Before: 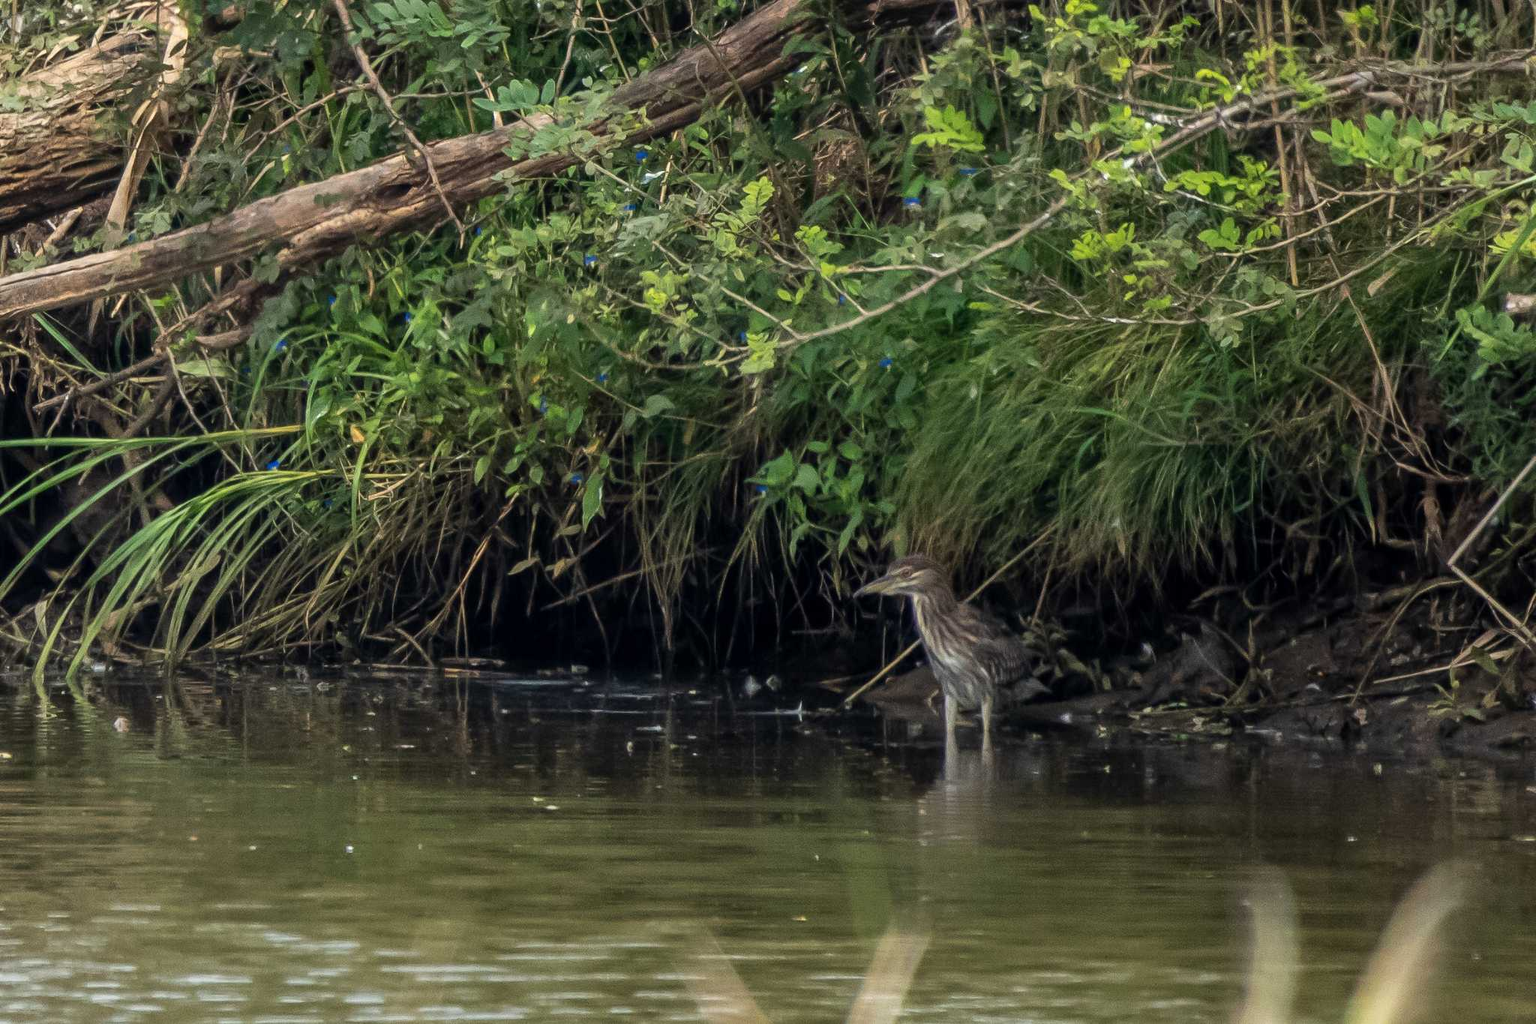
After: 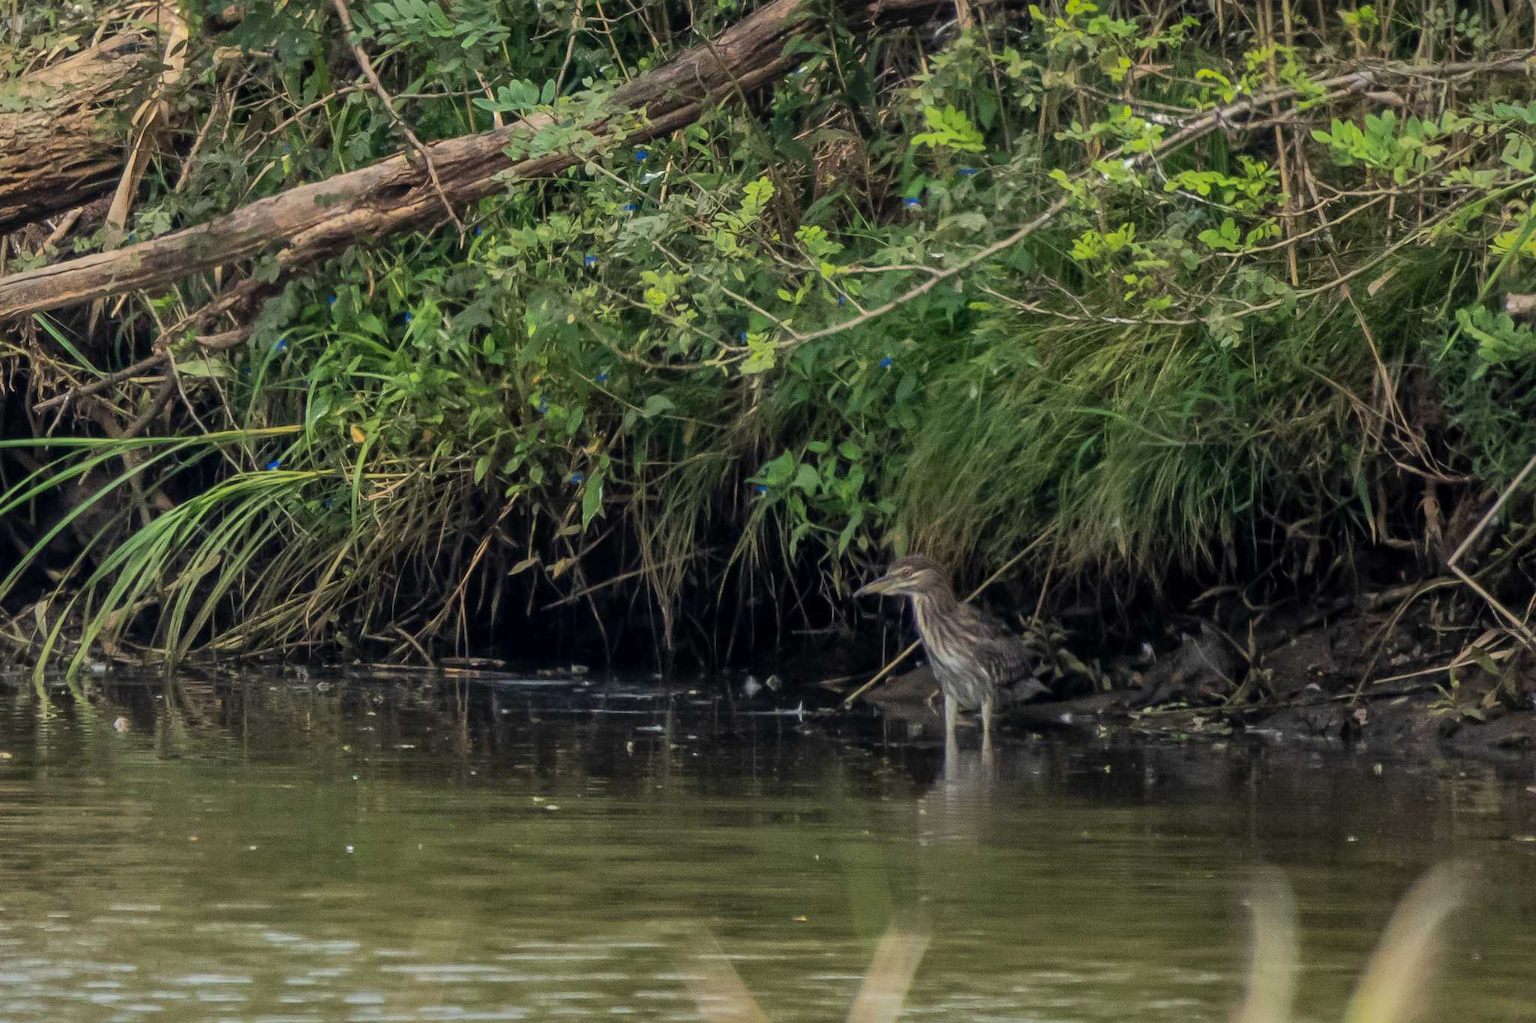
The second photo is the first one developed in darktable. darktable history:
shadows and highlights: shadows 25.15, highlights -70.79
